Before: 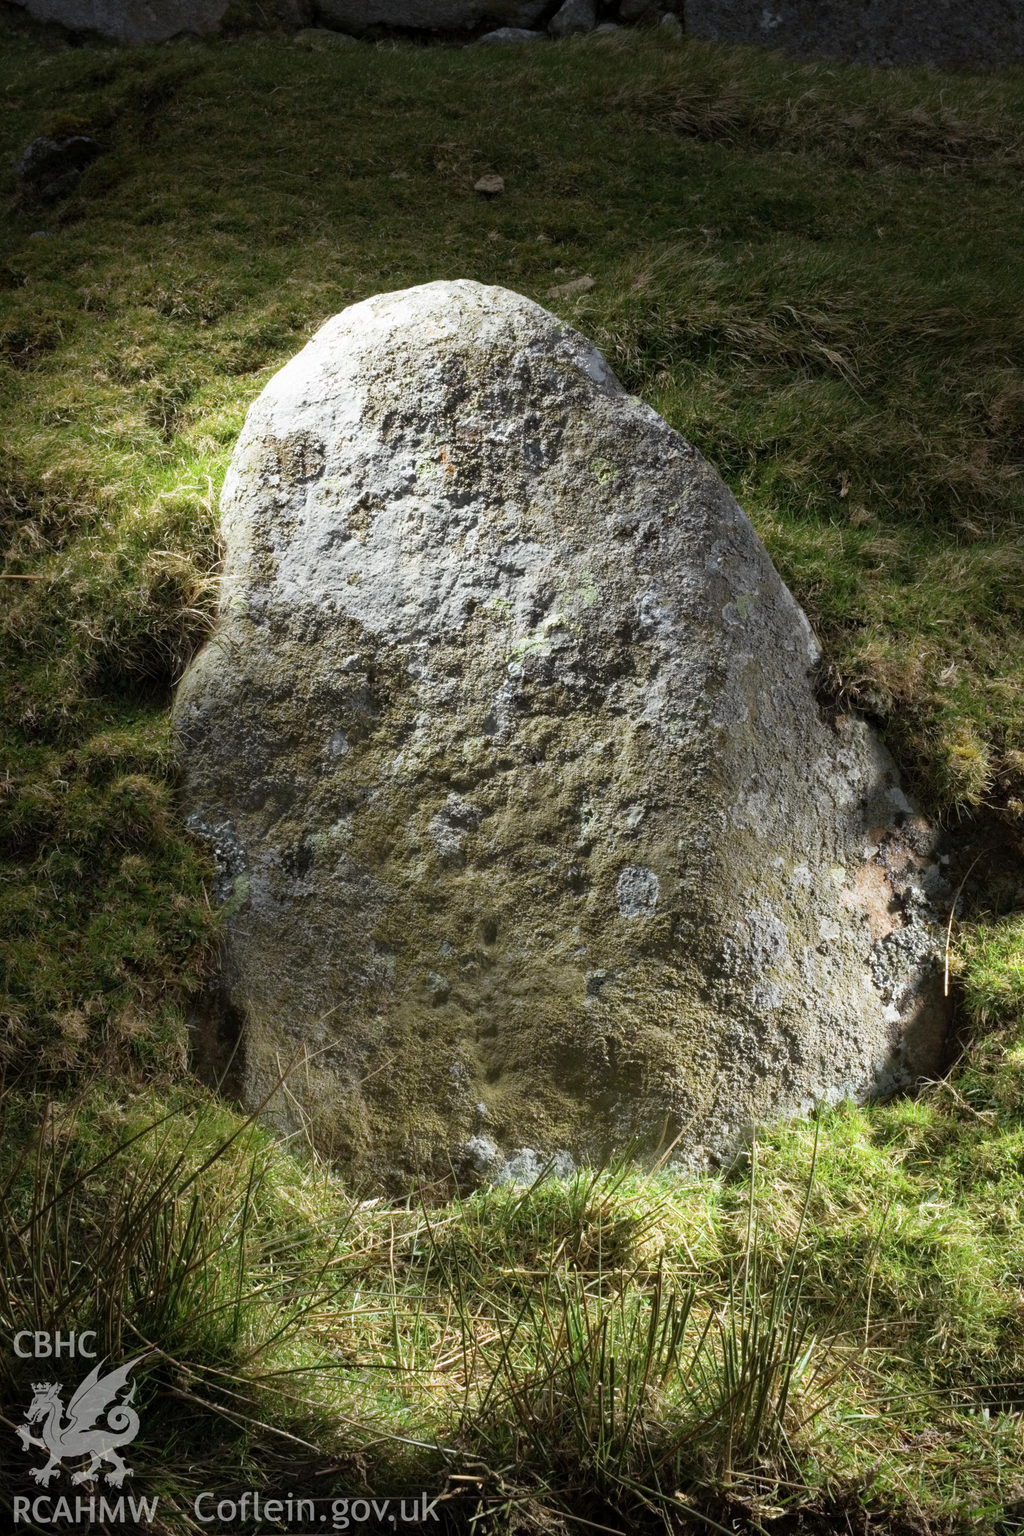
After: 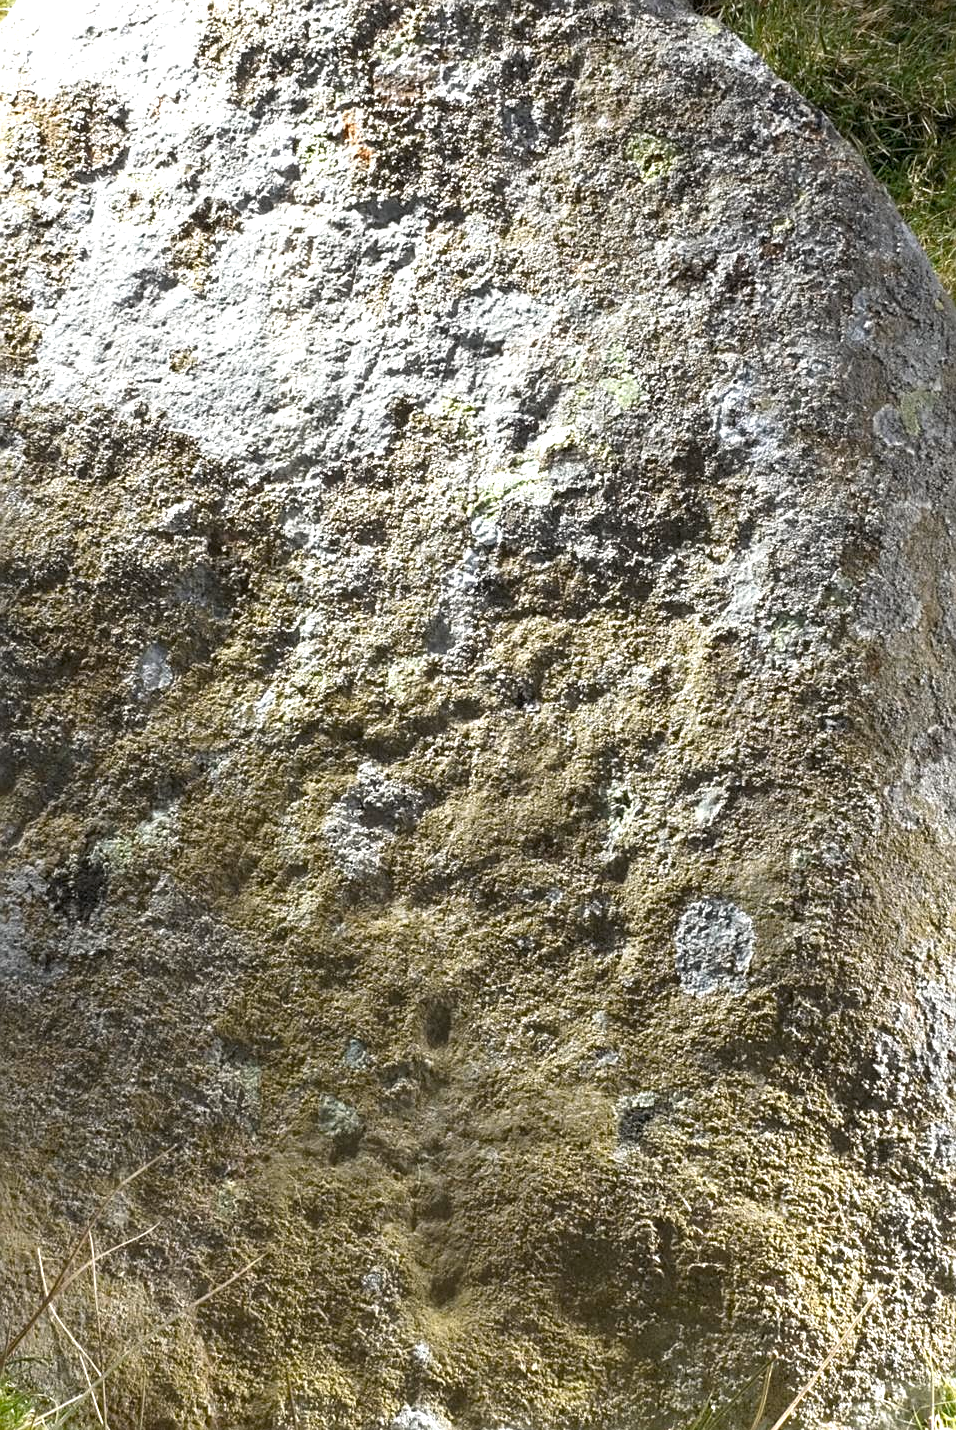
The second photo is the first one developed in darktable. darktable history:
exposure: black level correction 0, exposure 0.704 EV, compensate exposure bias true, compensate highlight preservation false
sharpen: on, module defaults
crop: left 25.074%, top 25.199%, right 25.115%, bottom 25.141%
